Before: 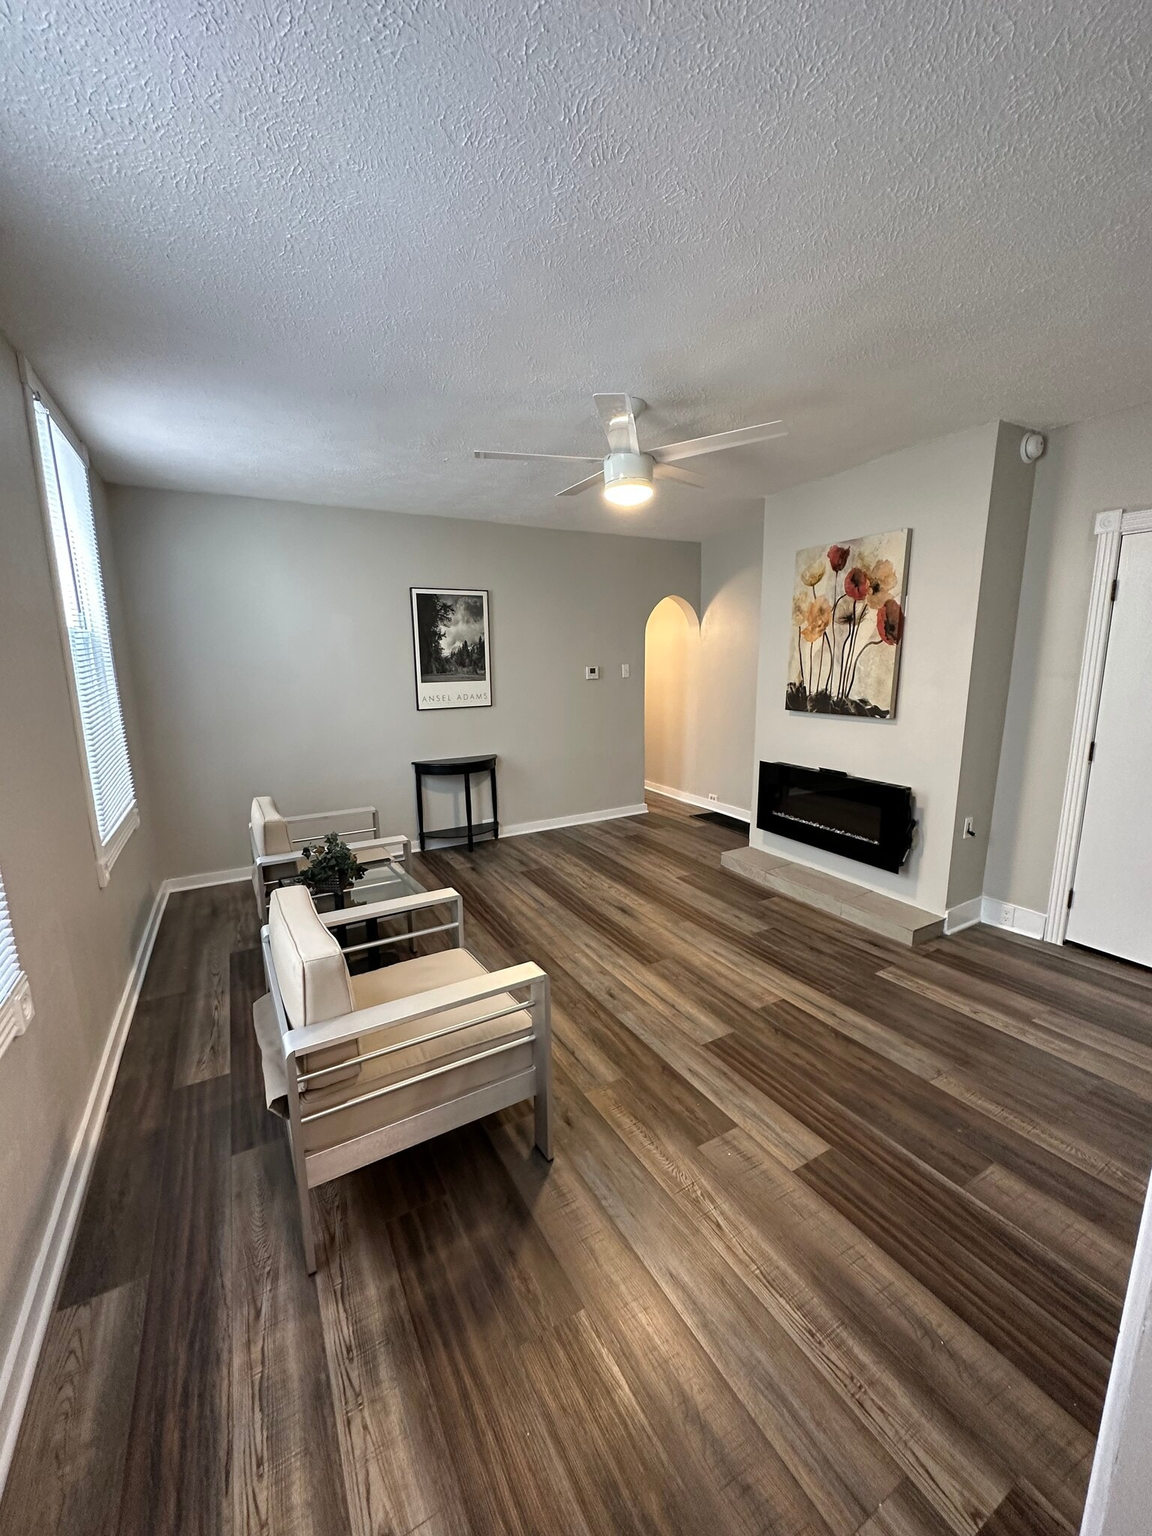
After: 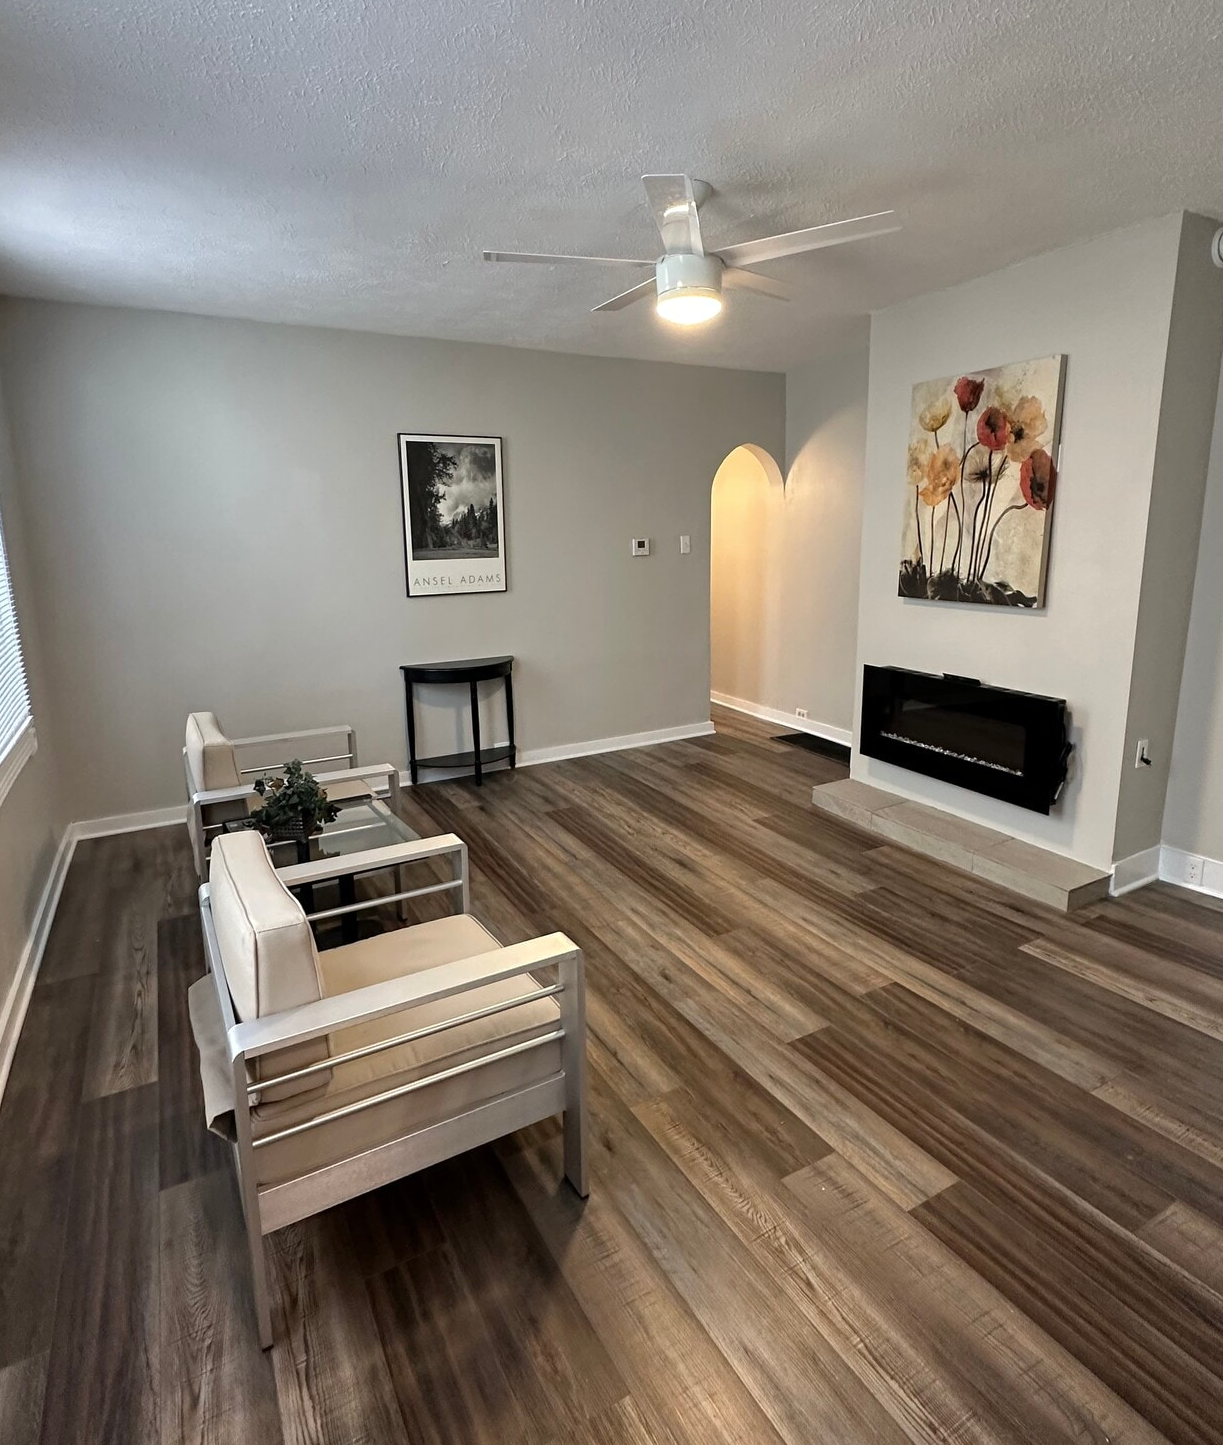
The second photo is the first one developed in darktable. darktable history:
shadows and highlights: shadows 8.36, white point adjustment 0.891, highlights -38.14
crop: left 9.707%, top 17.104%, right 10.67%, bottom 12.298%
